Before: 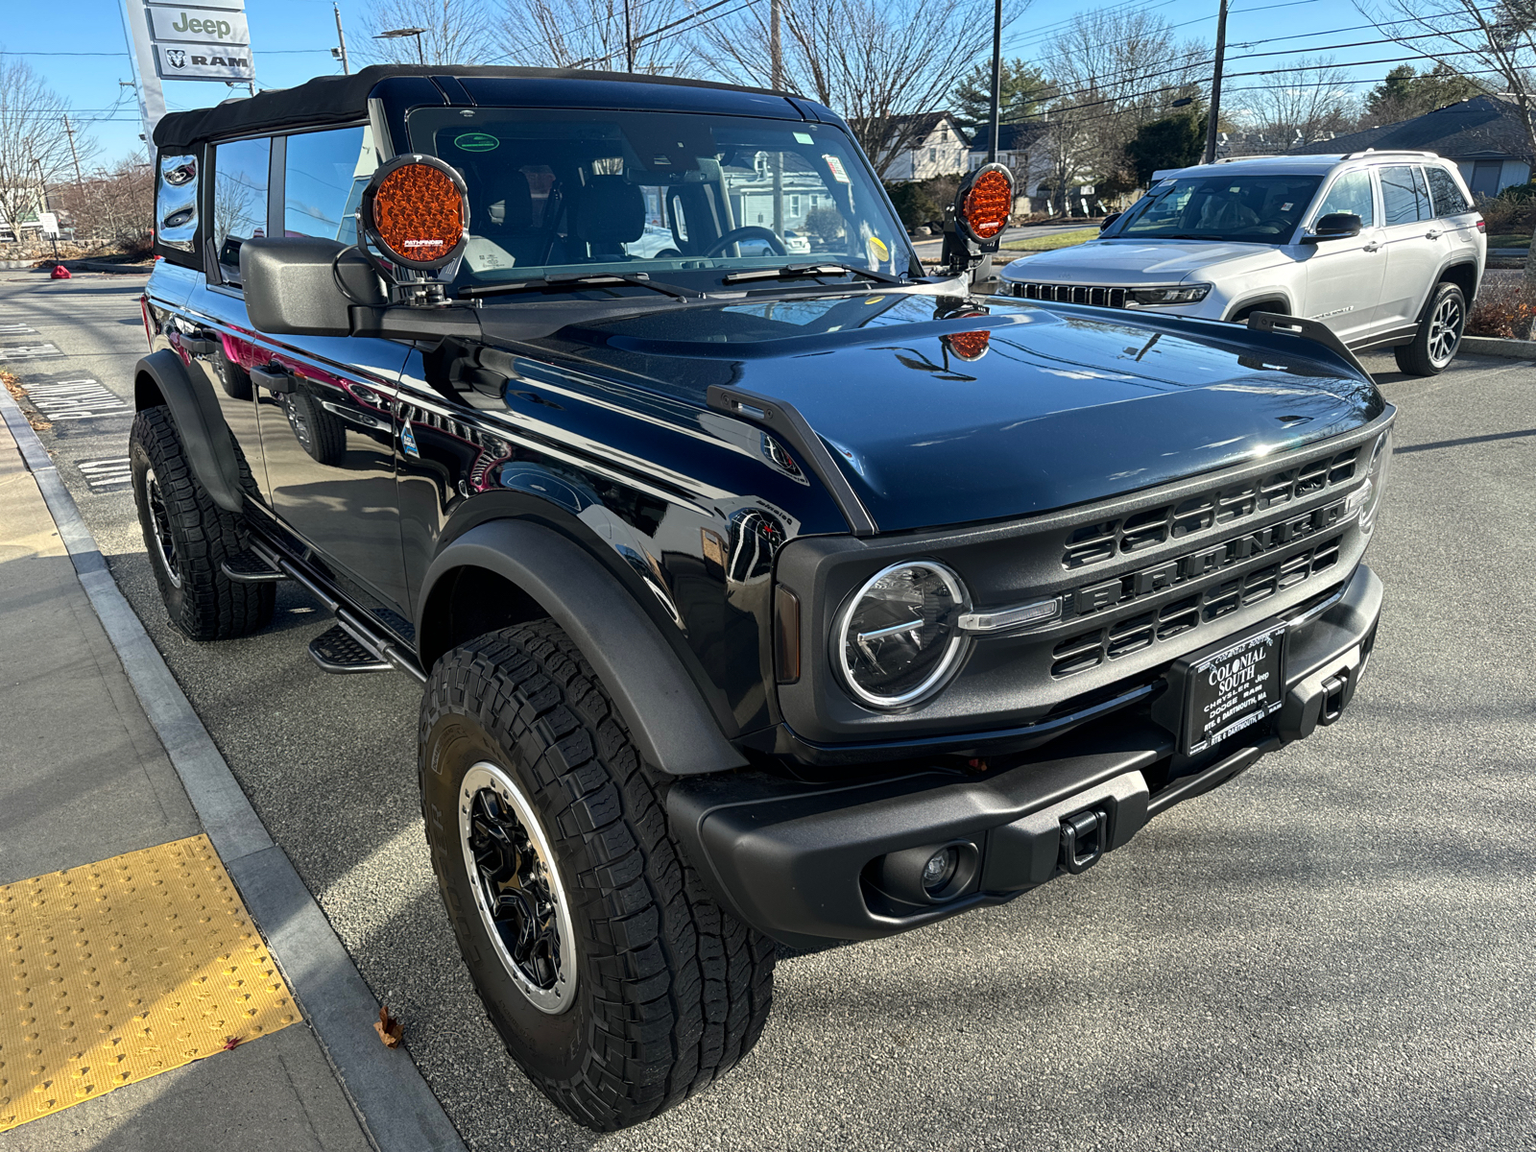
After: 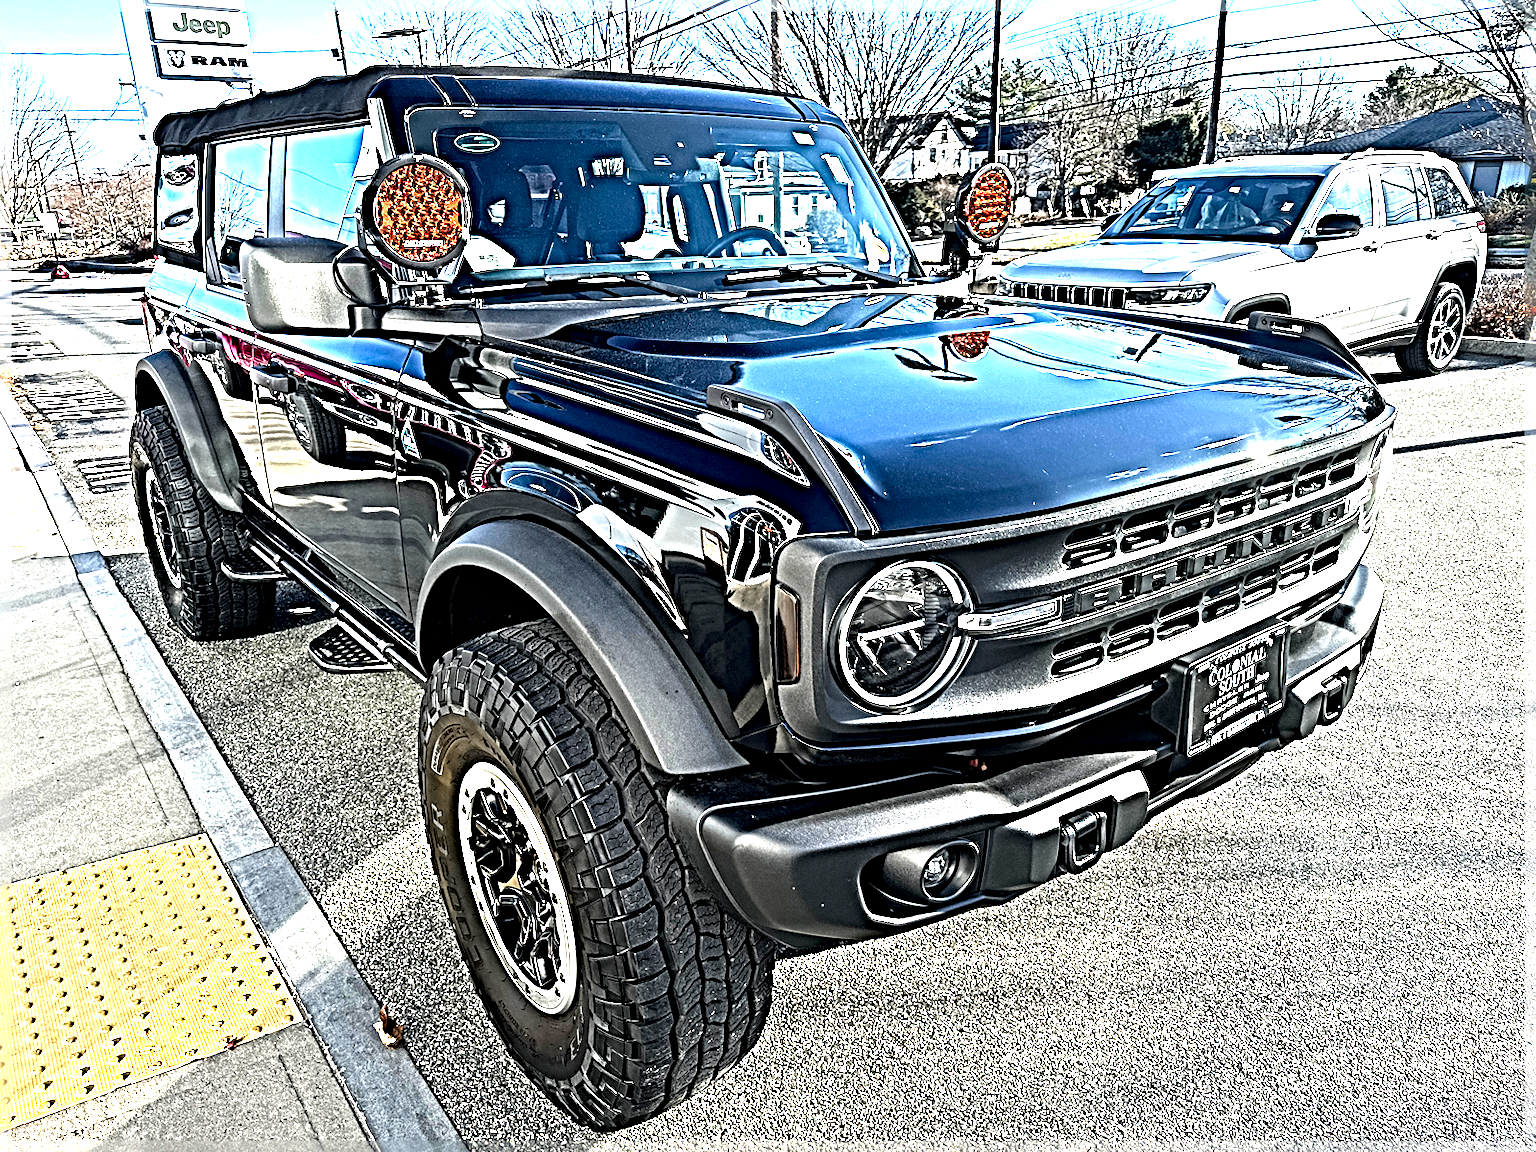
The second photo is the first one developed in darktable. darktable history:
sharpen: radius 6.259, amount 1.81, threshold 0.101
tone equalizer: -8 EV -0.789 EV, -7 EV -0.707 EV, -6 EV -0.594 EV, -5 EV -0.388 EV, -3 EV 0.384 EV, -2 EV 0.6 EV, -1 EV 0.689 EV, +0 EV 0.724 EV, mask exposure compensation -0.514 EV
exposure: black level correction 0.001, exposure 1.316 EV, compensate highlight preservation false
